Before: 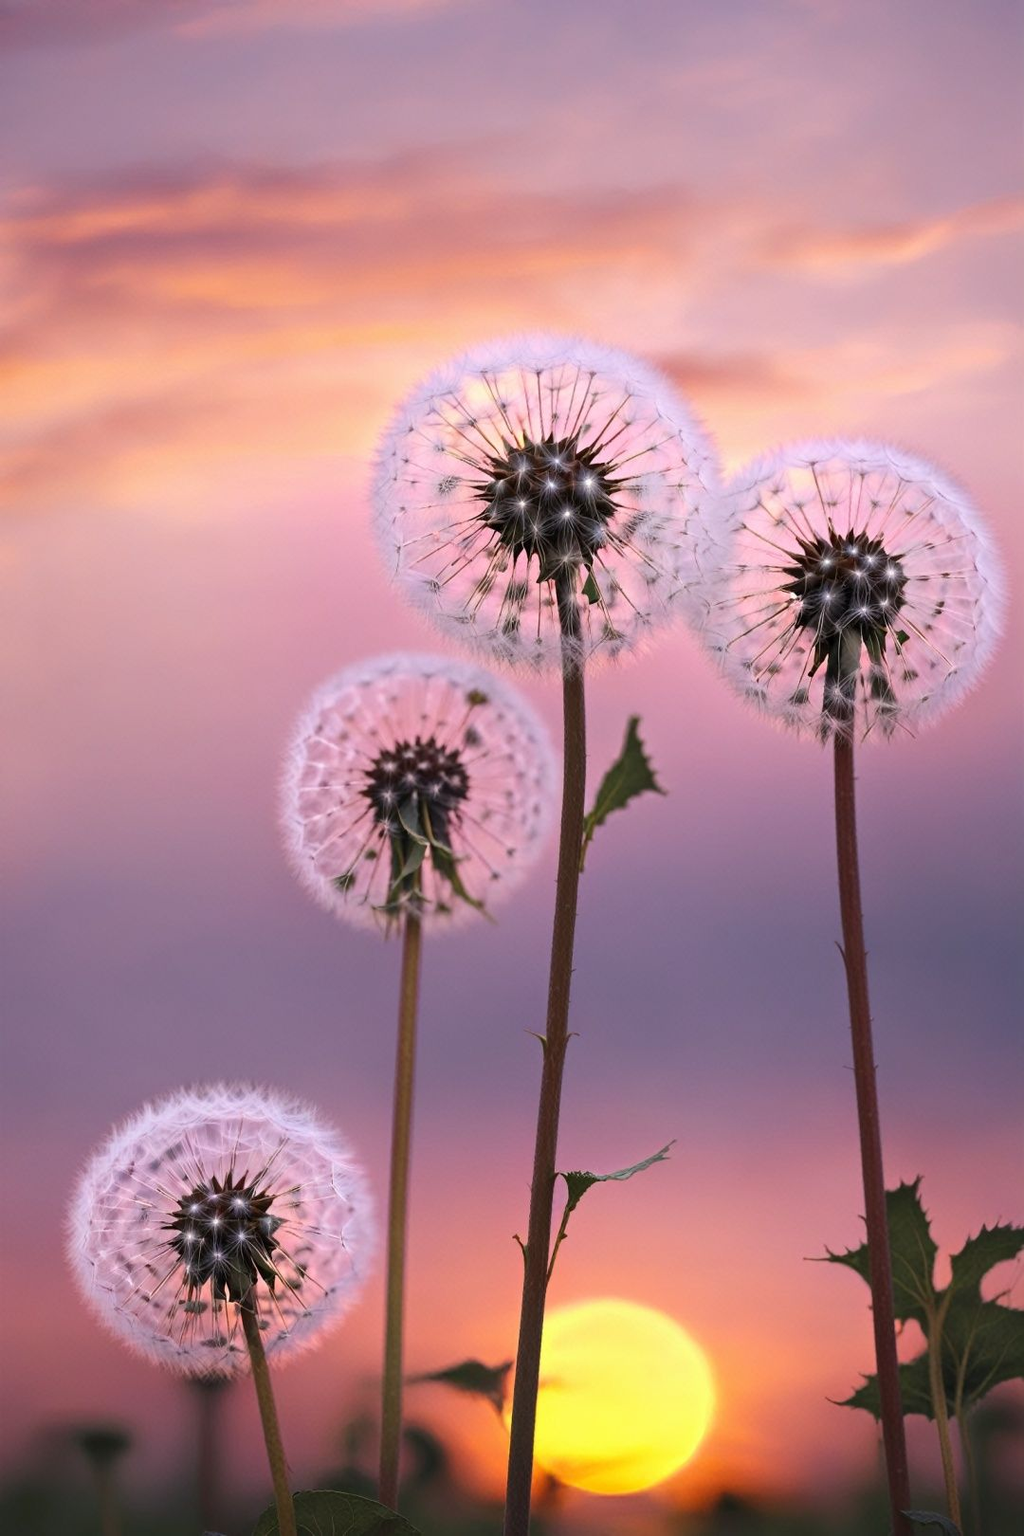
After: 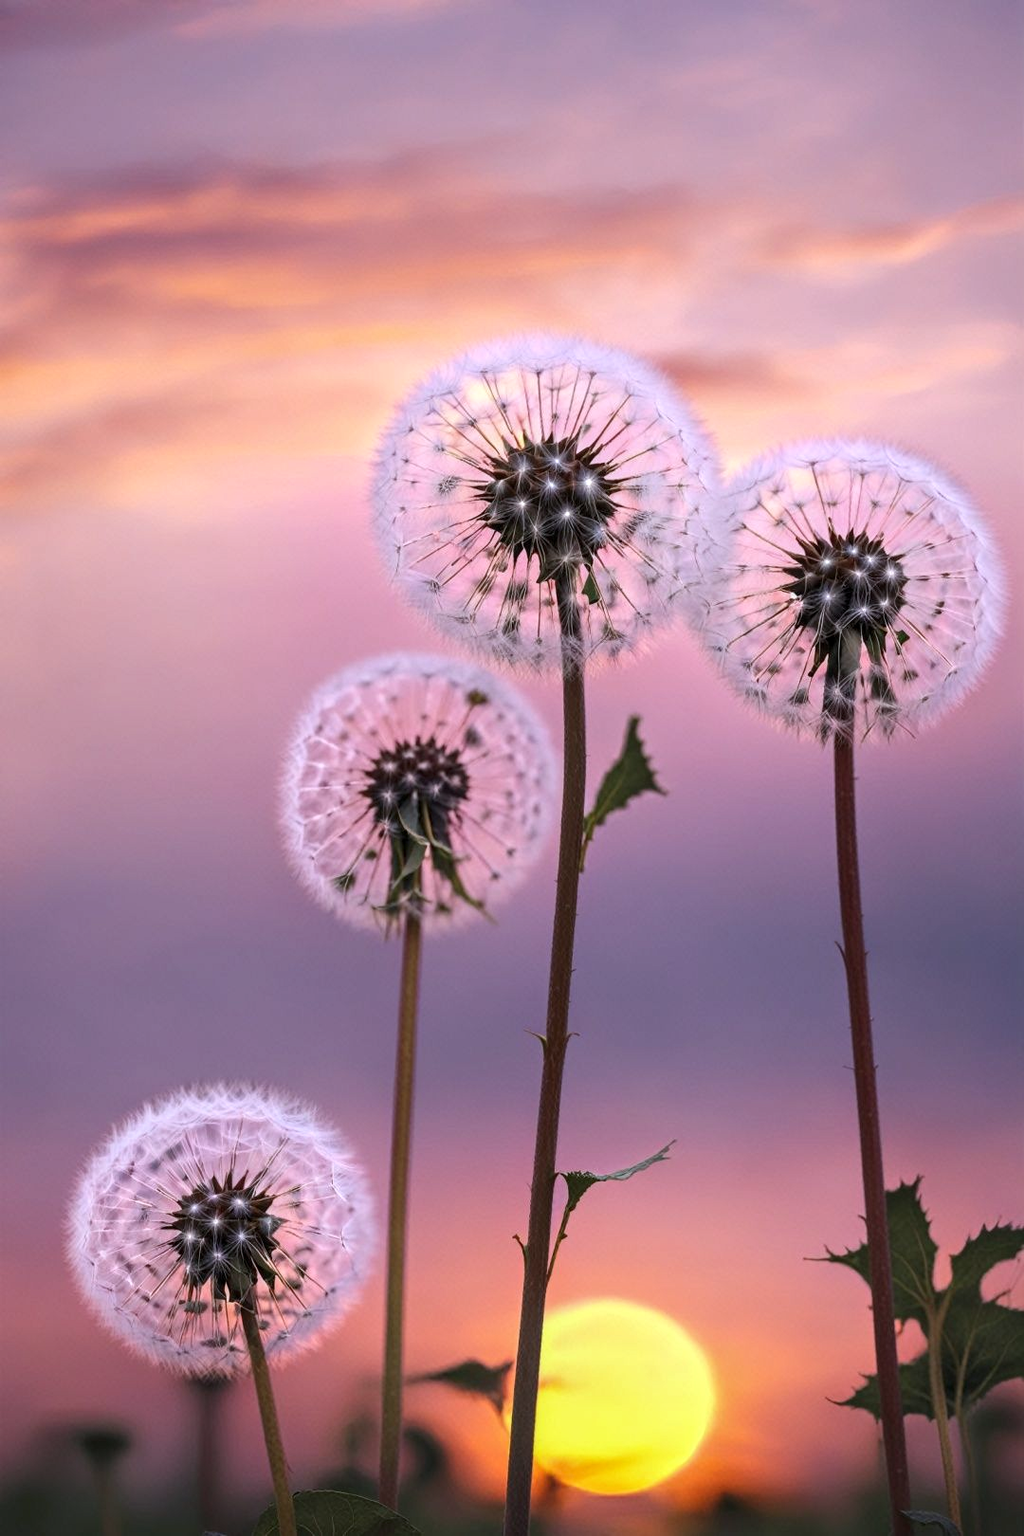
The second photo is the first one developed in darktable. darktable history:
local contrast: on, module defaults
white balance: red 0.983, blue 1.036
